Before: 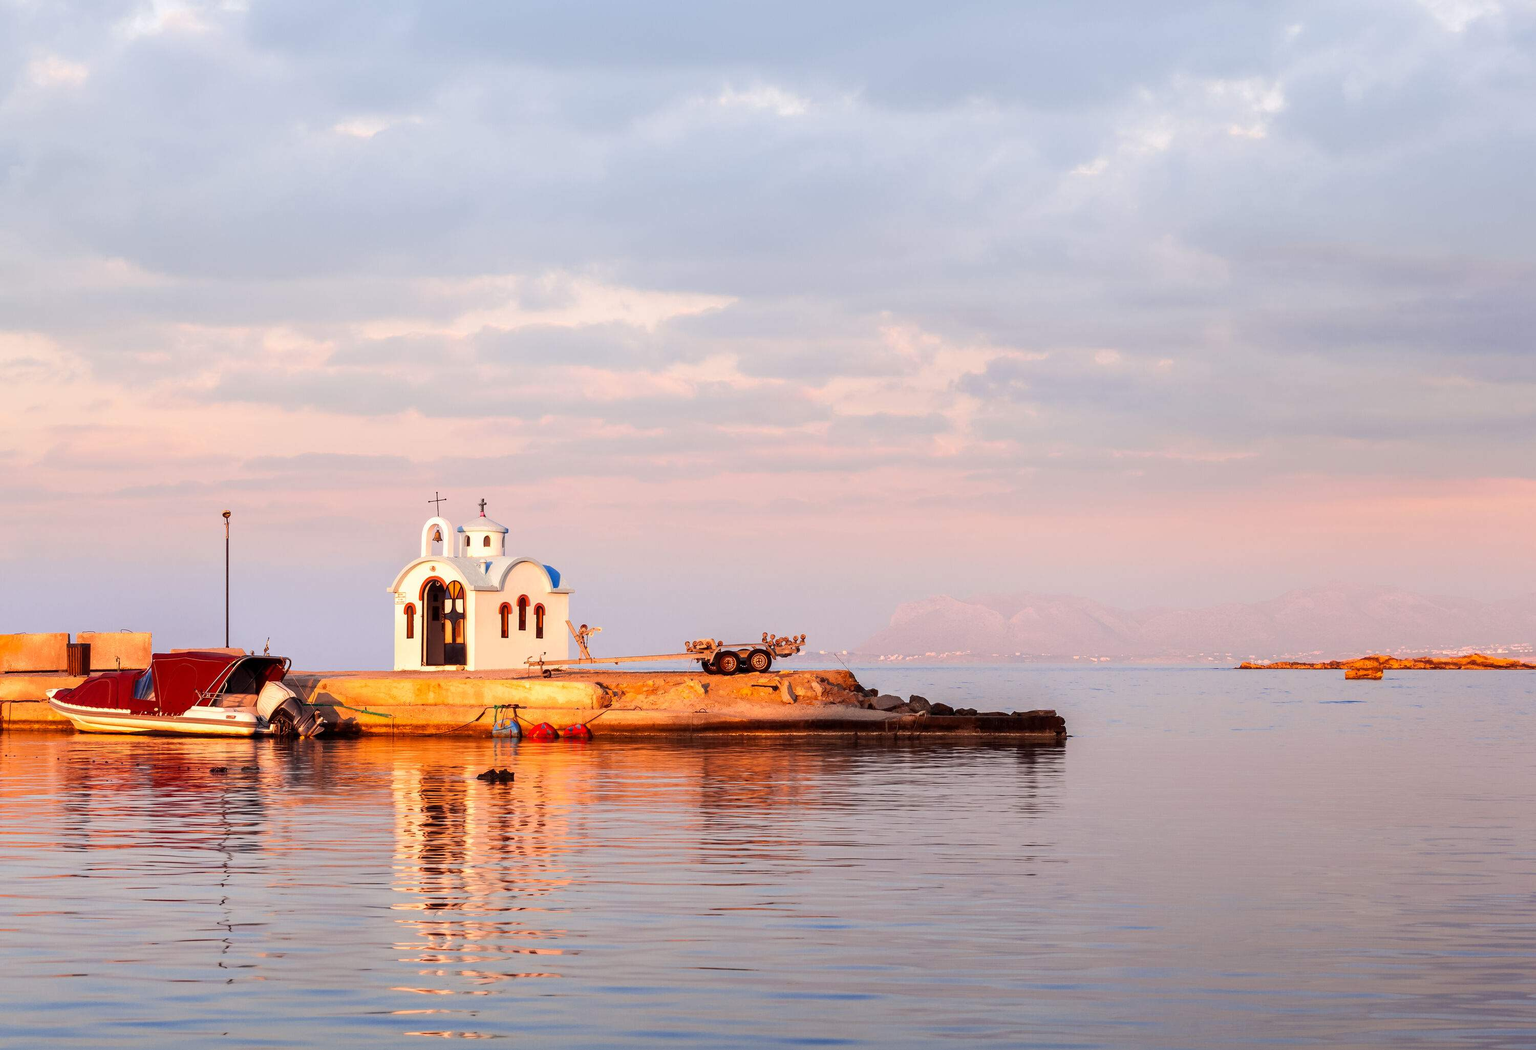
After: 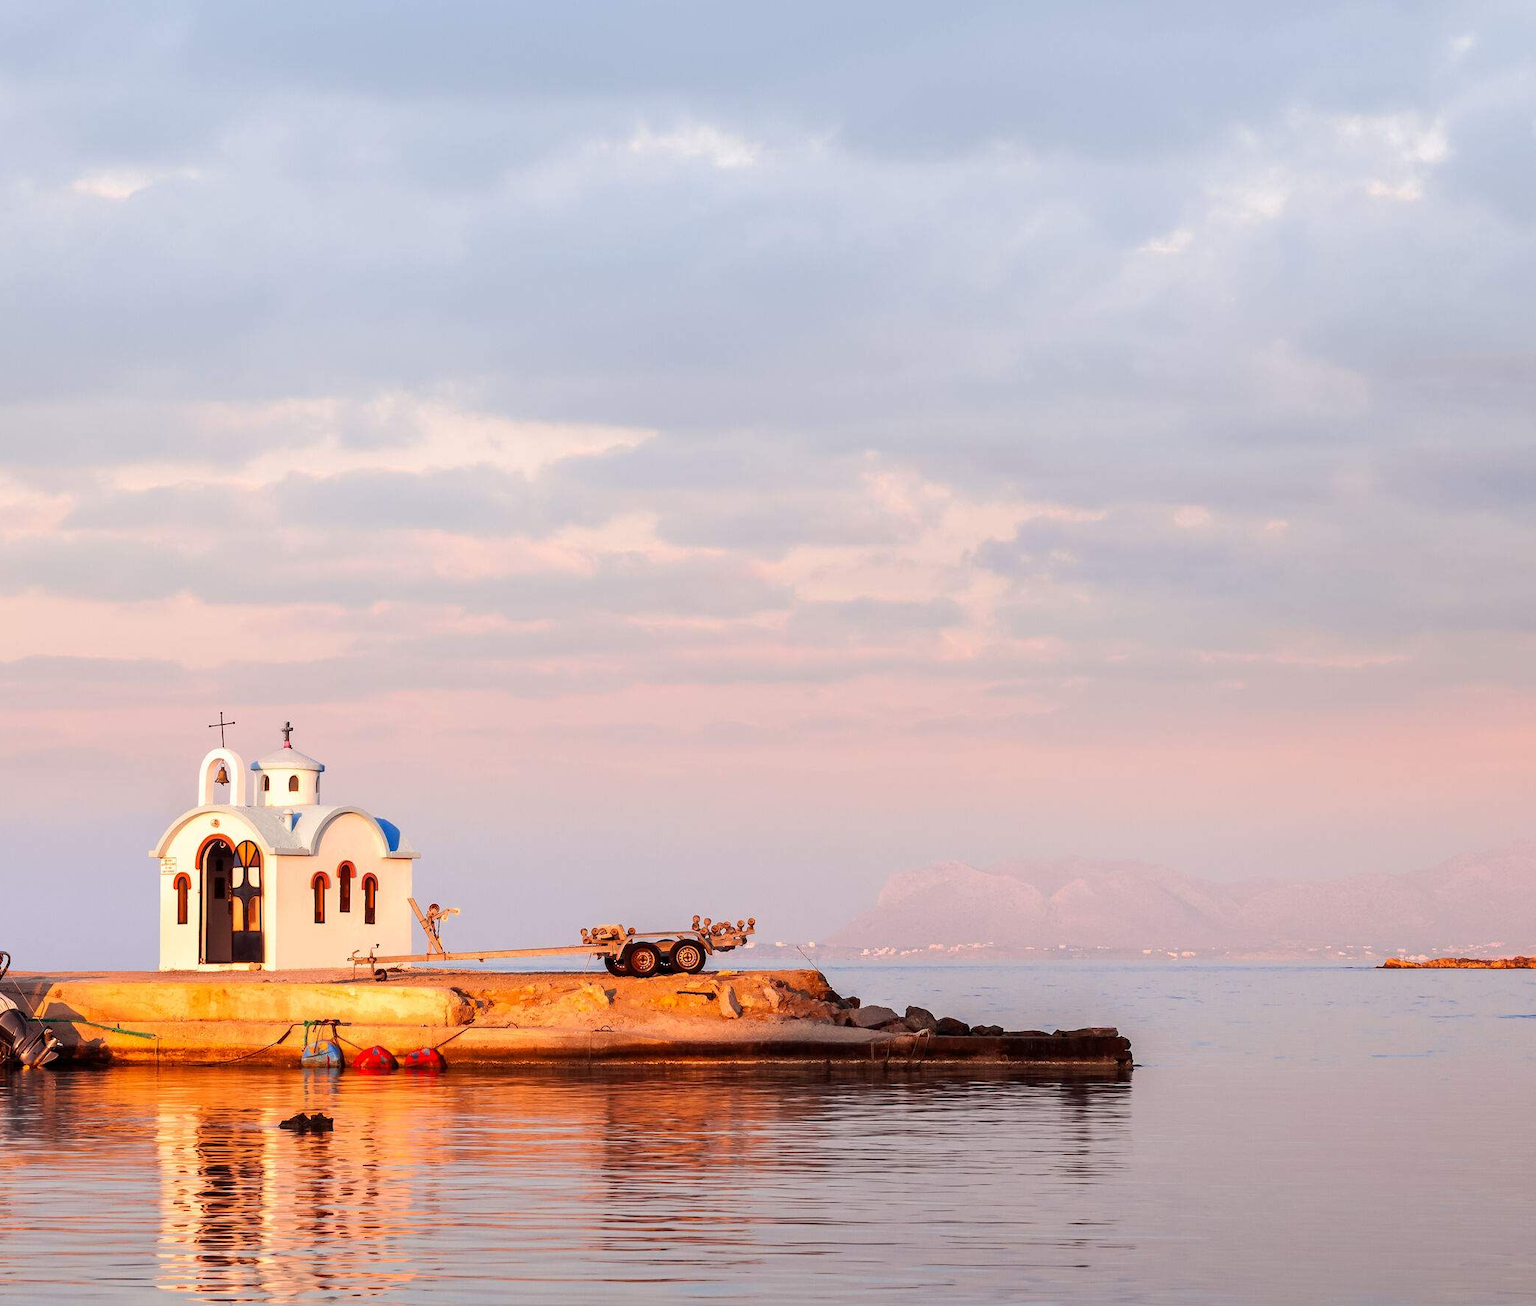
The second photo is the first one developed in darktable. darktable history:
crop: left 18.522%, right 12.411%, bottom 14.006%
